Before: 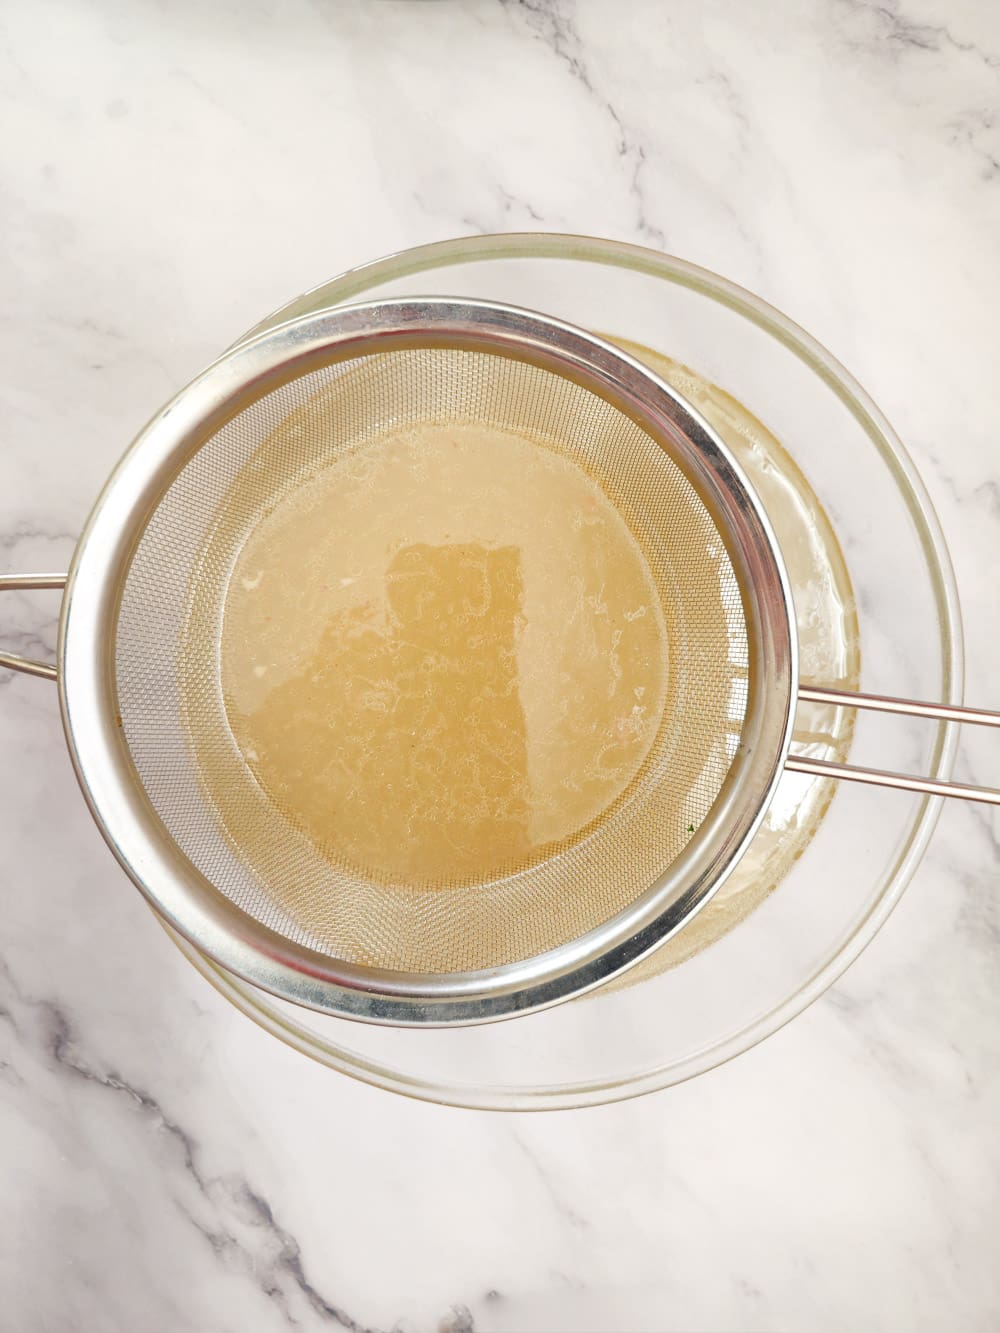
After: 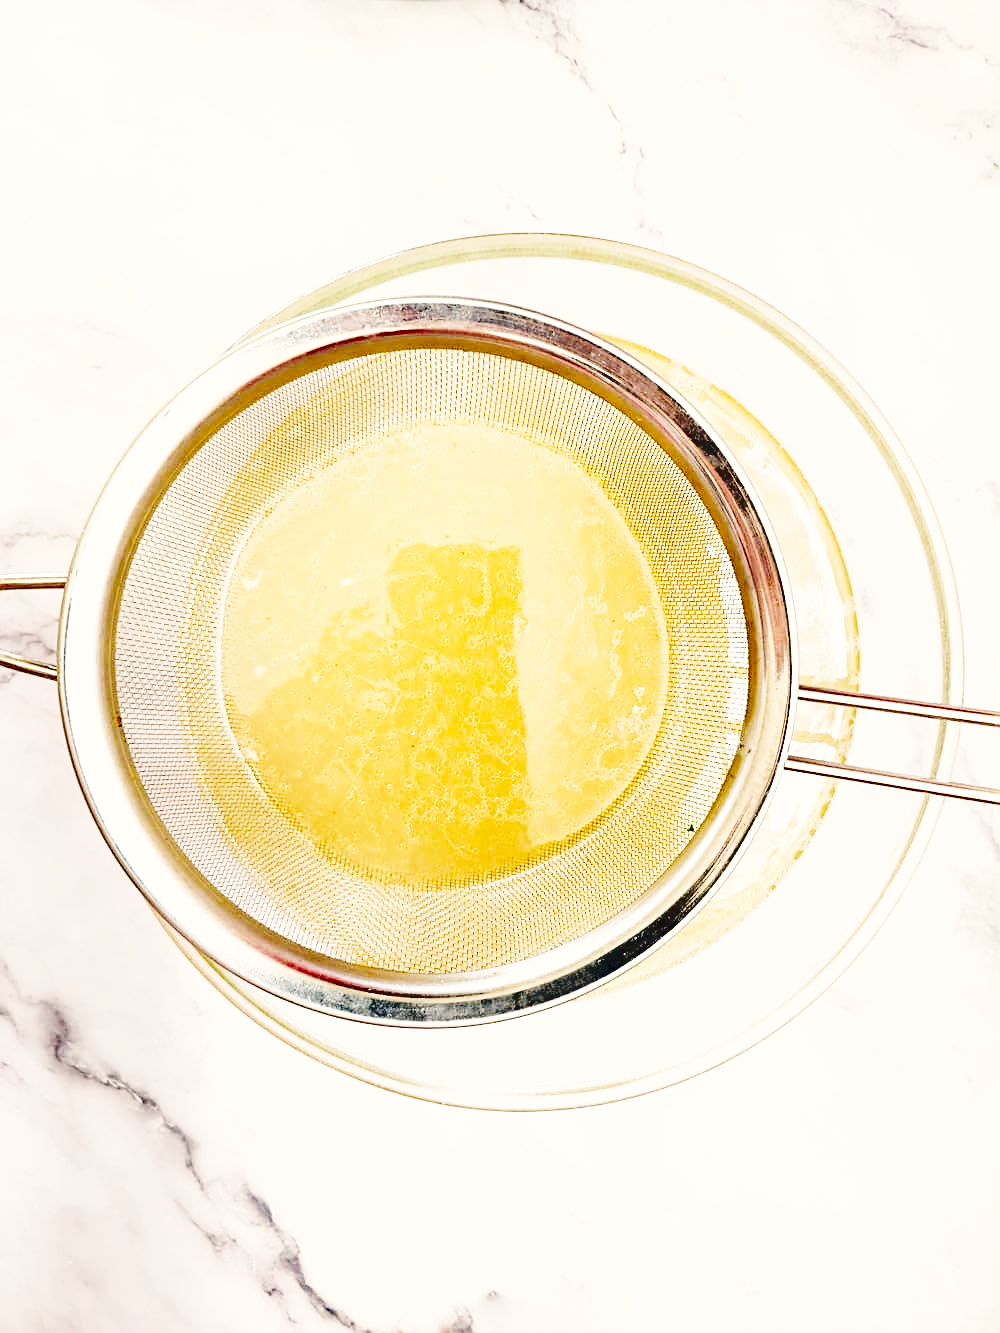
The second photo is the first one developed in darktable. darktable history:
shadows and highlights: white point adjustment 0.05, highlights color adjustment 55.9%, soften with gaussian
exposure: black level correction 0.009, exposure 0.119 EV, compensate highlight preservation false
color correction: highlights a* 0.816, highlights b* 2.78, saturation 1.1
sharpen: on, module defaults
base curve: curves: ch0 [(0, 0) (0.007, 0.004) (0.027, 0.03) (0.046, 0.07) (0.207, 0.54) (0.442, 0.872) (0.673, 0.972) (1, 1)], preserve colors none
